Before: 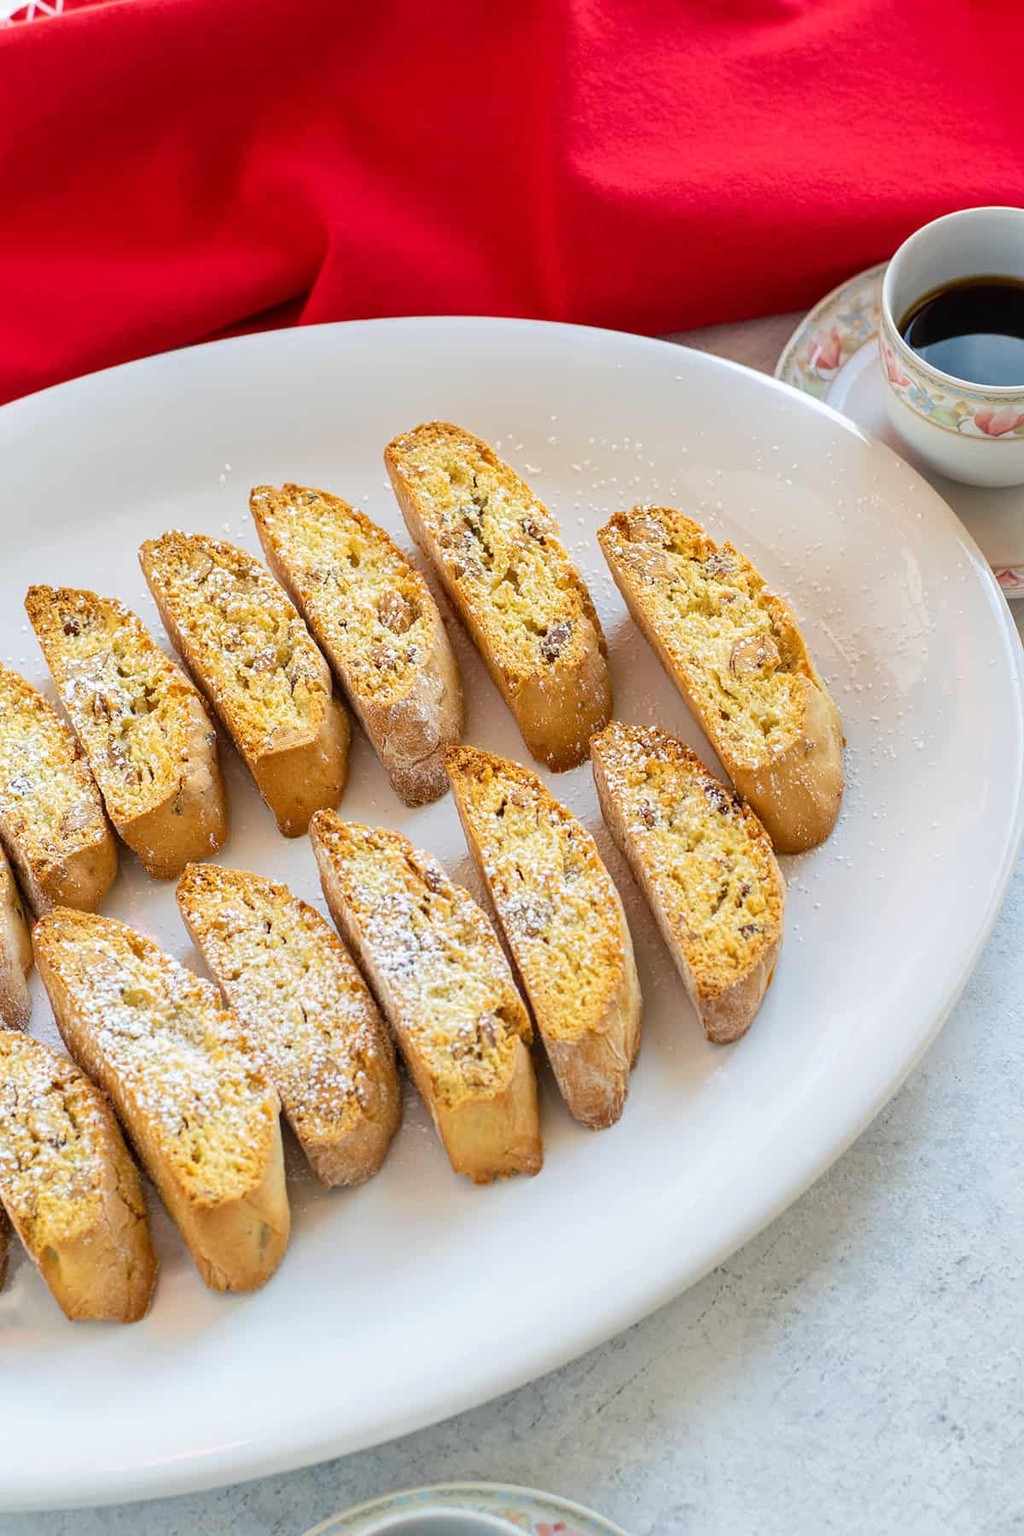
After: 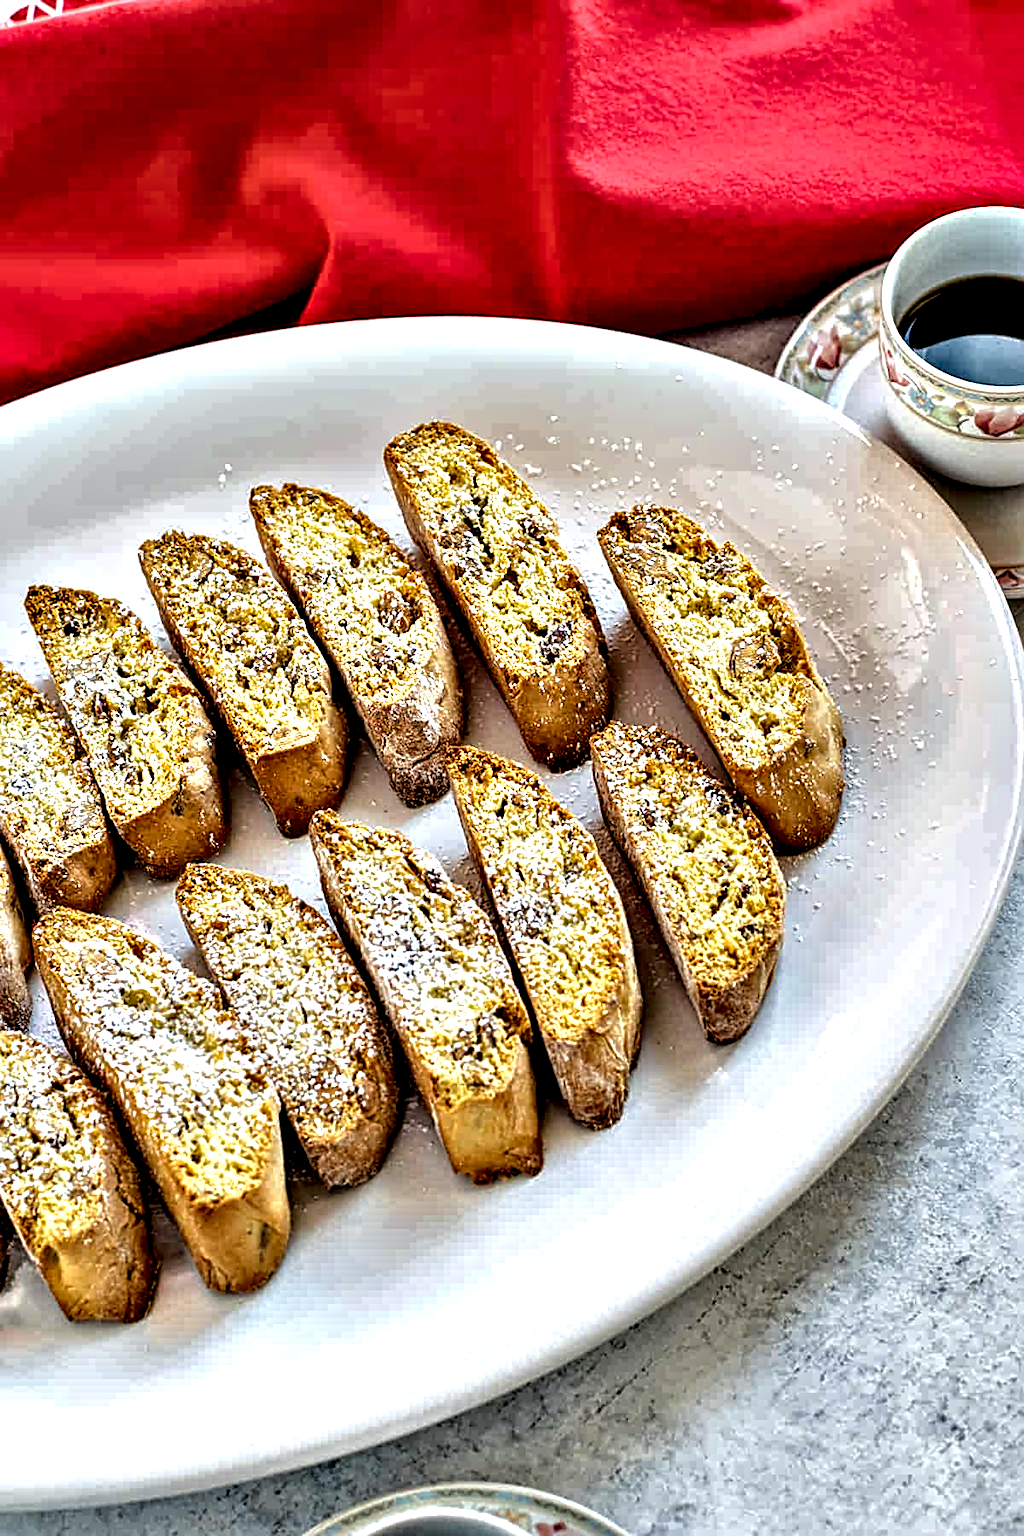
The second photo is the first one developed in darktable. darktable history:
shadows and highlights: shadows 10.17, white point adjustment 1.02, highlights -40.15
contrast equalizer: y [[0.48, 0.654, 0.731, 0.706, 0.772, 0.382], [0.55 ×6], [0 ×6], [0 ×6], [0 ×6]]
sharpen: on, module defaults
local contrast: highlights 65%, shadows 54%, detail 168%, midtone range 0.521
